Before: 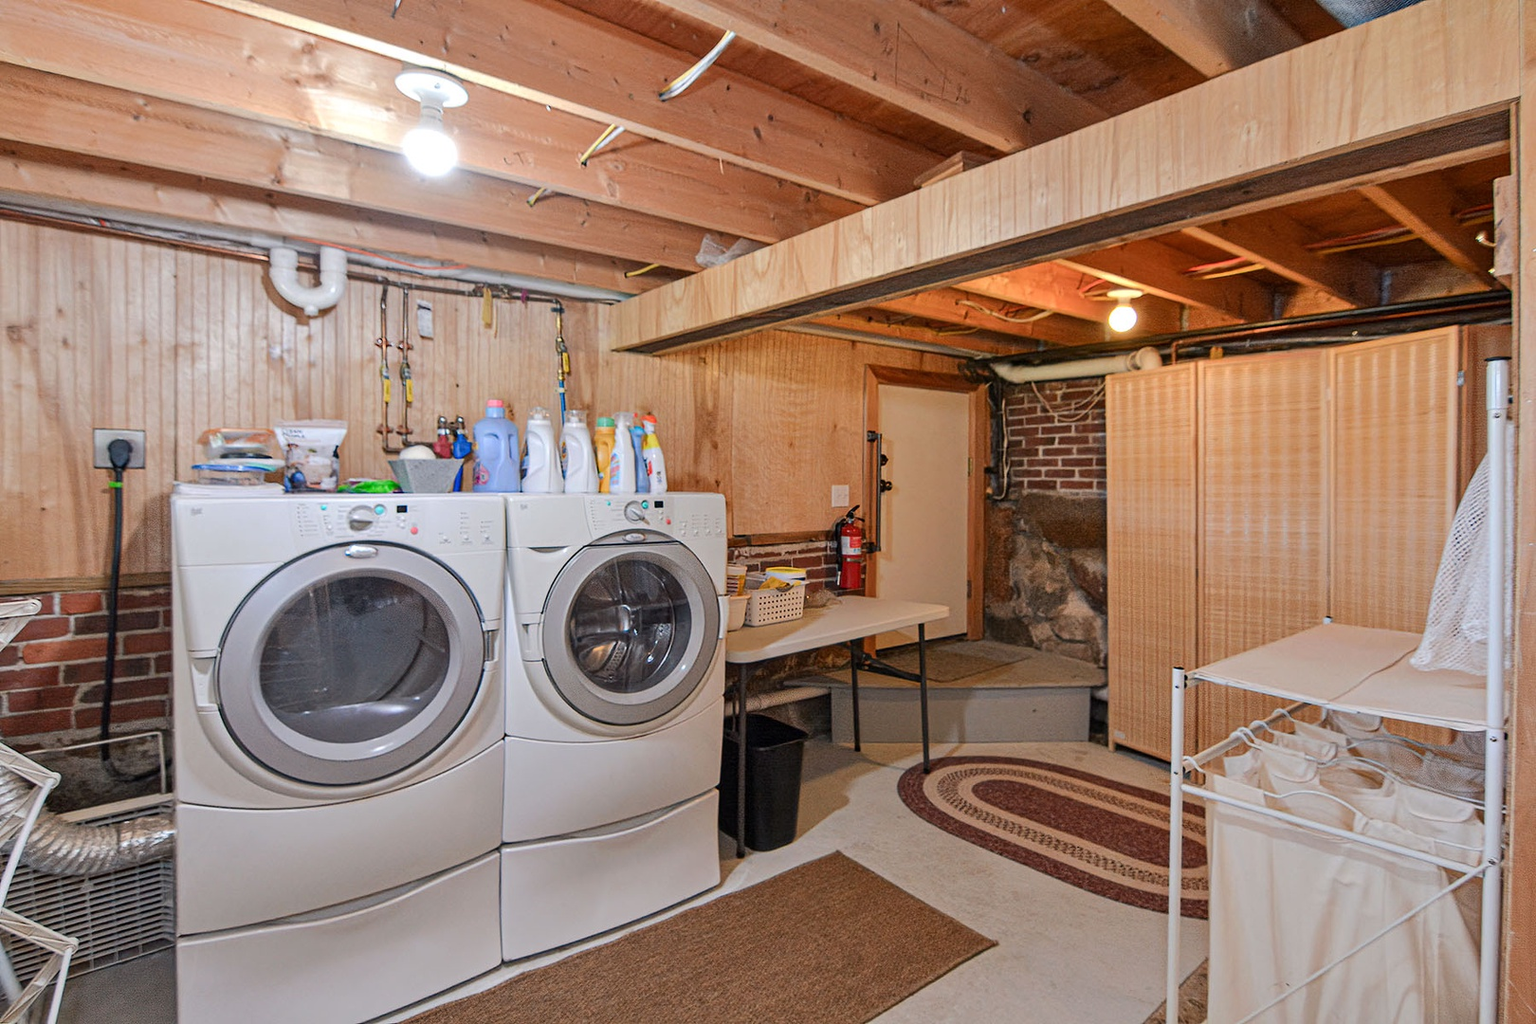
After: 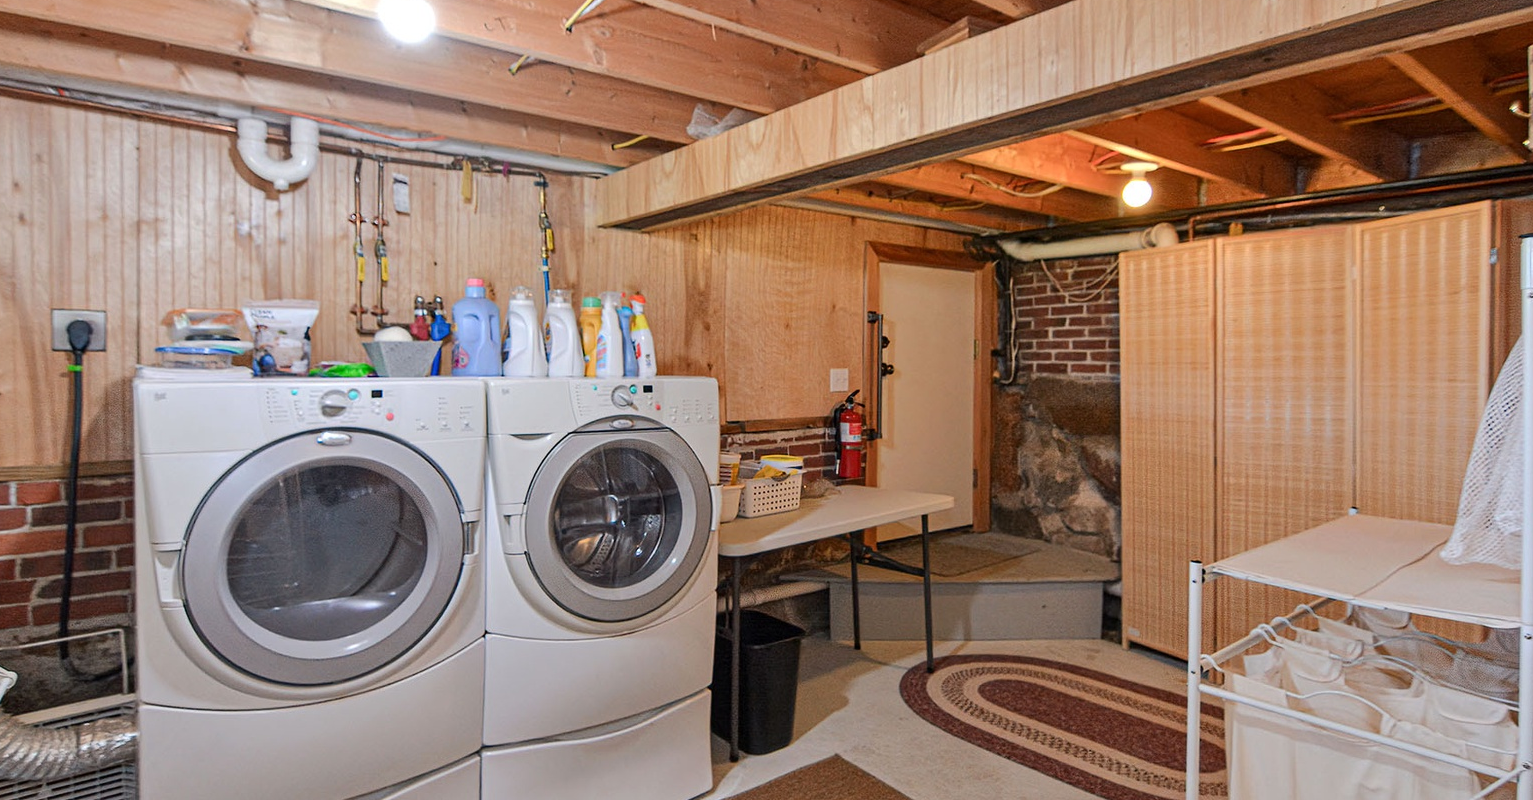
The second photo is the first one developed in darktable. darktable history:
crop and rotate: left 2.917%, top 13.267%, right 2.42%, bottom 12.634%
